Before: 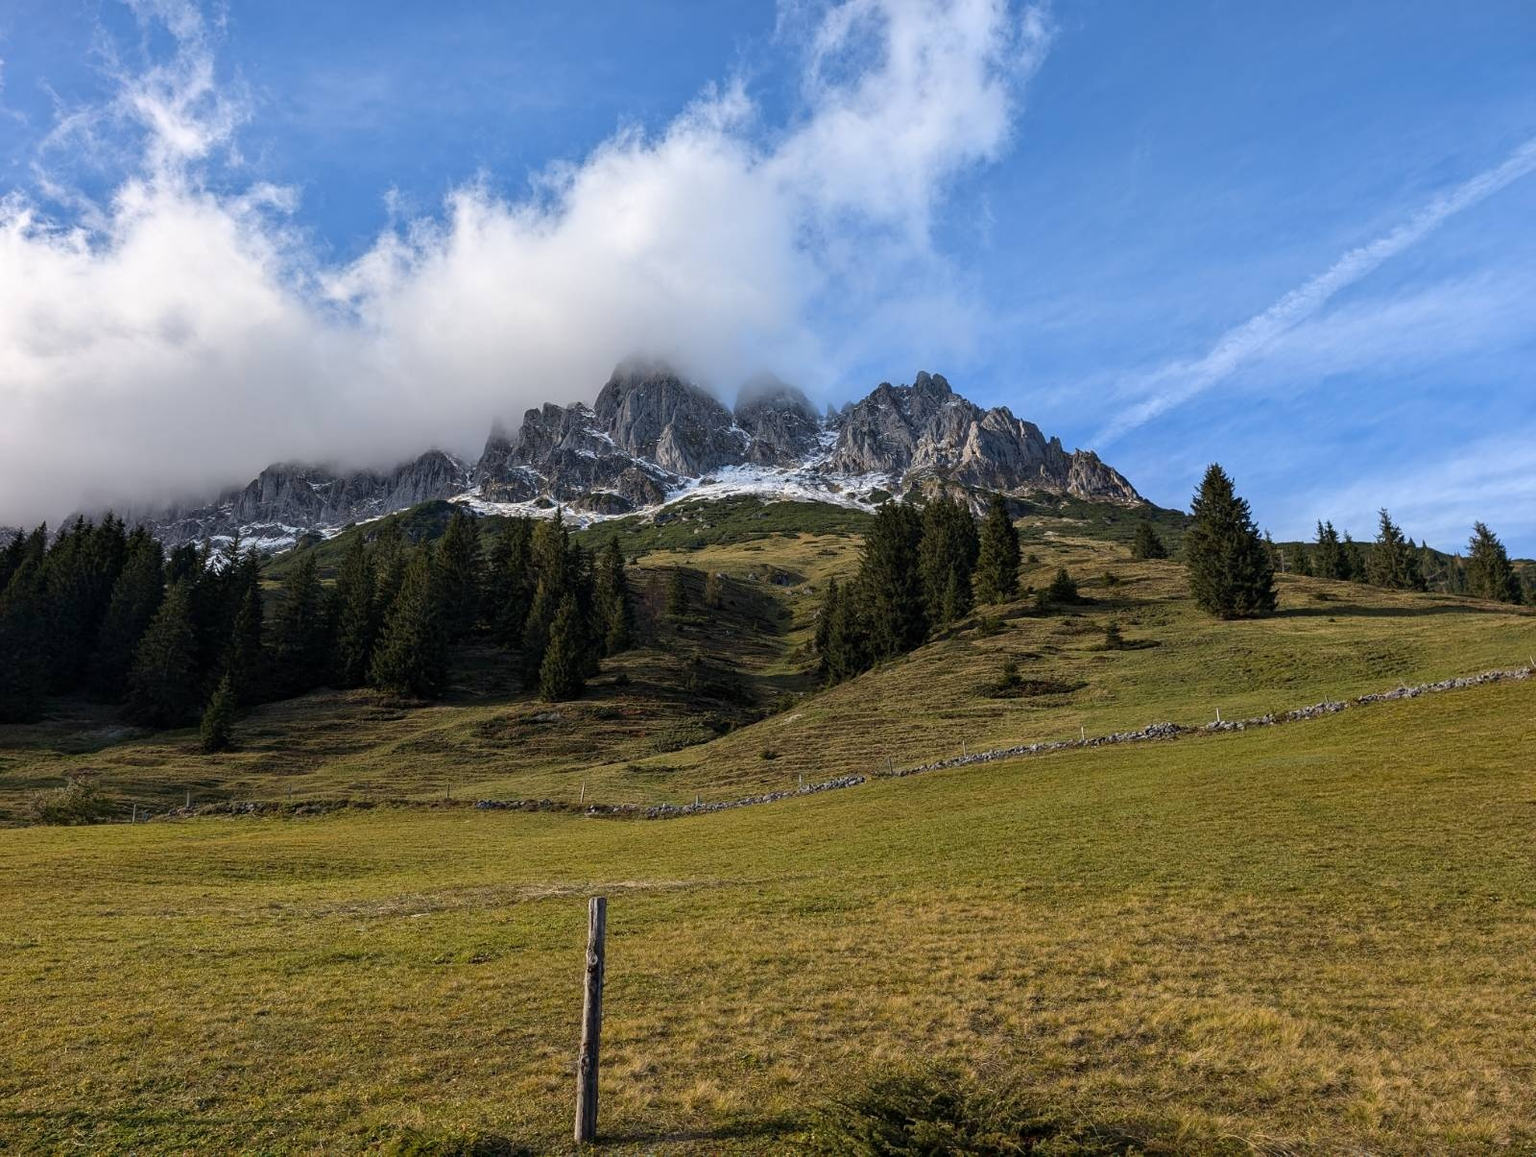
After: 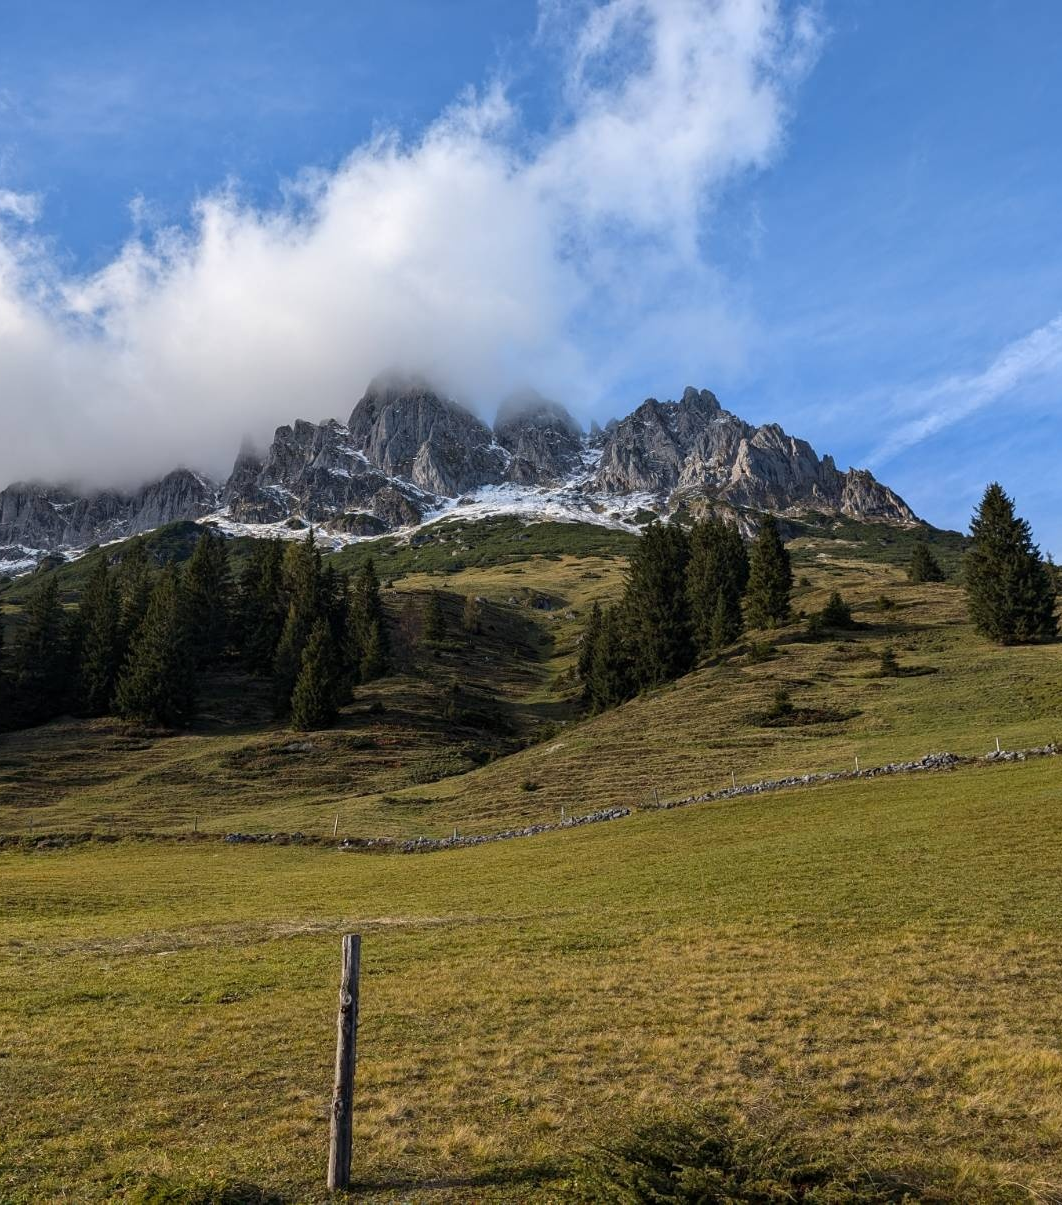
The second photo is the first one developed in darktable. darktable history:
crop: left 16.985%, right 16.379%
